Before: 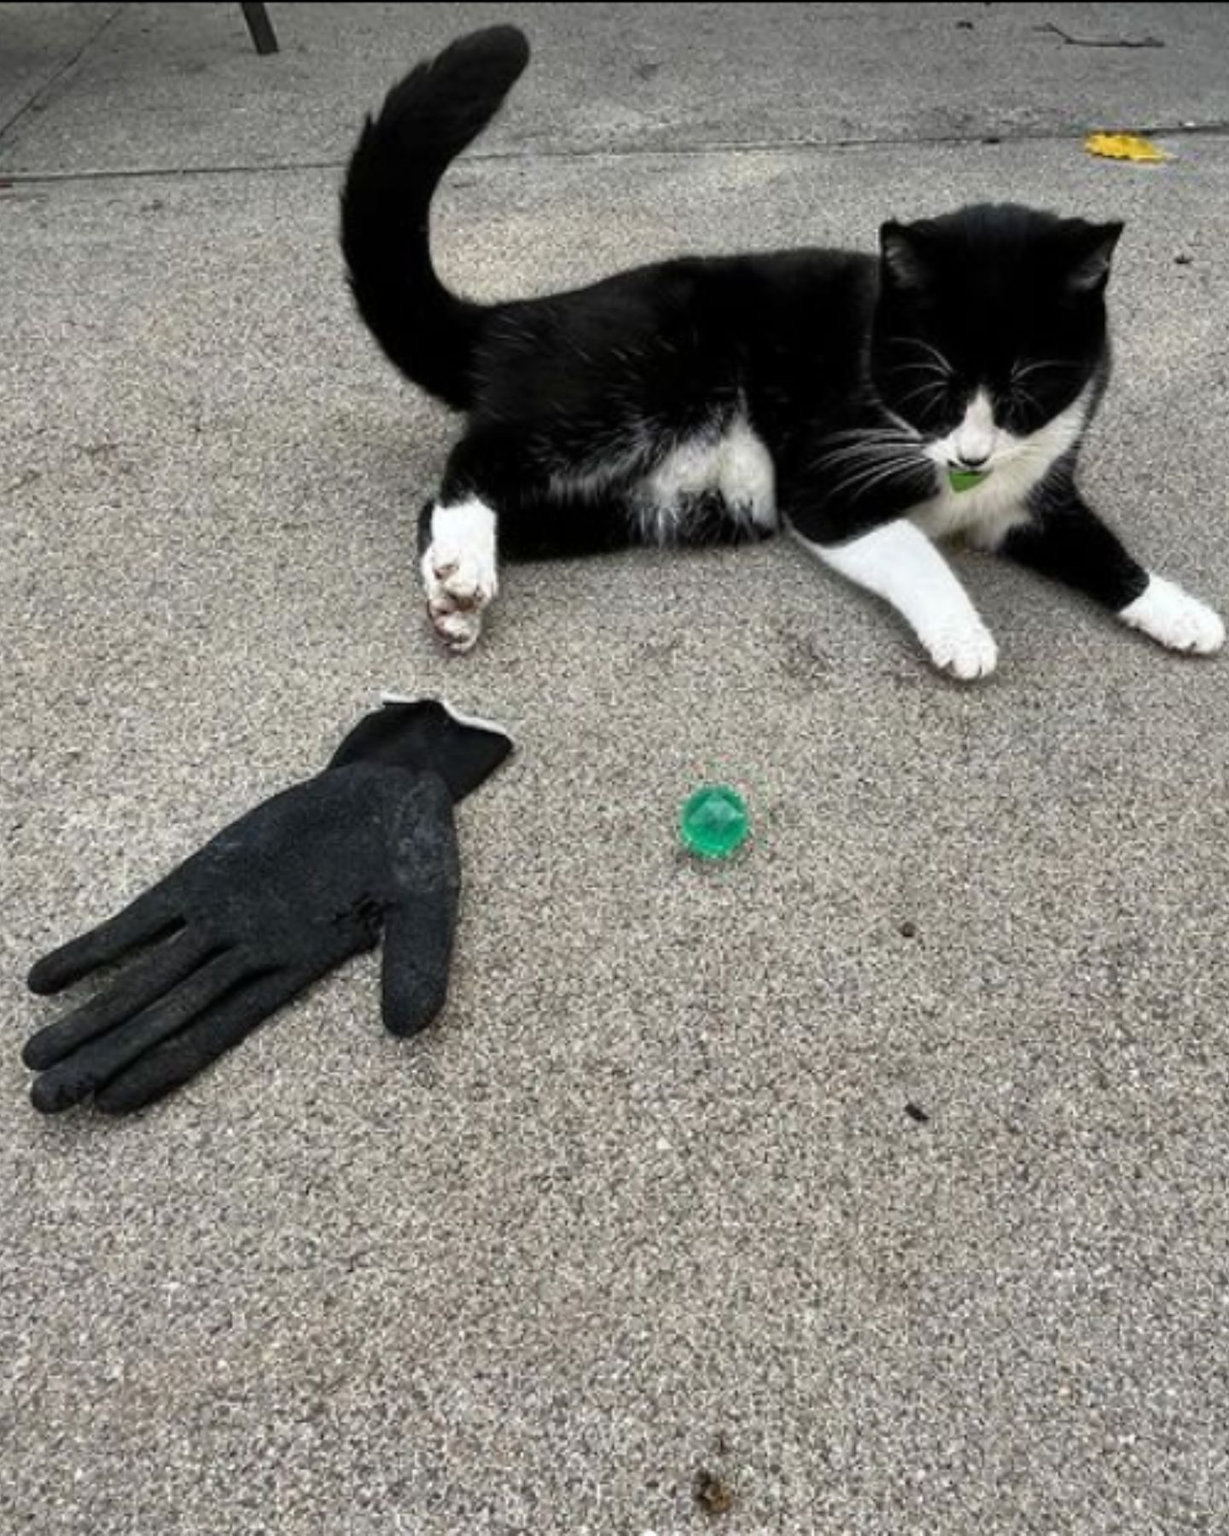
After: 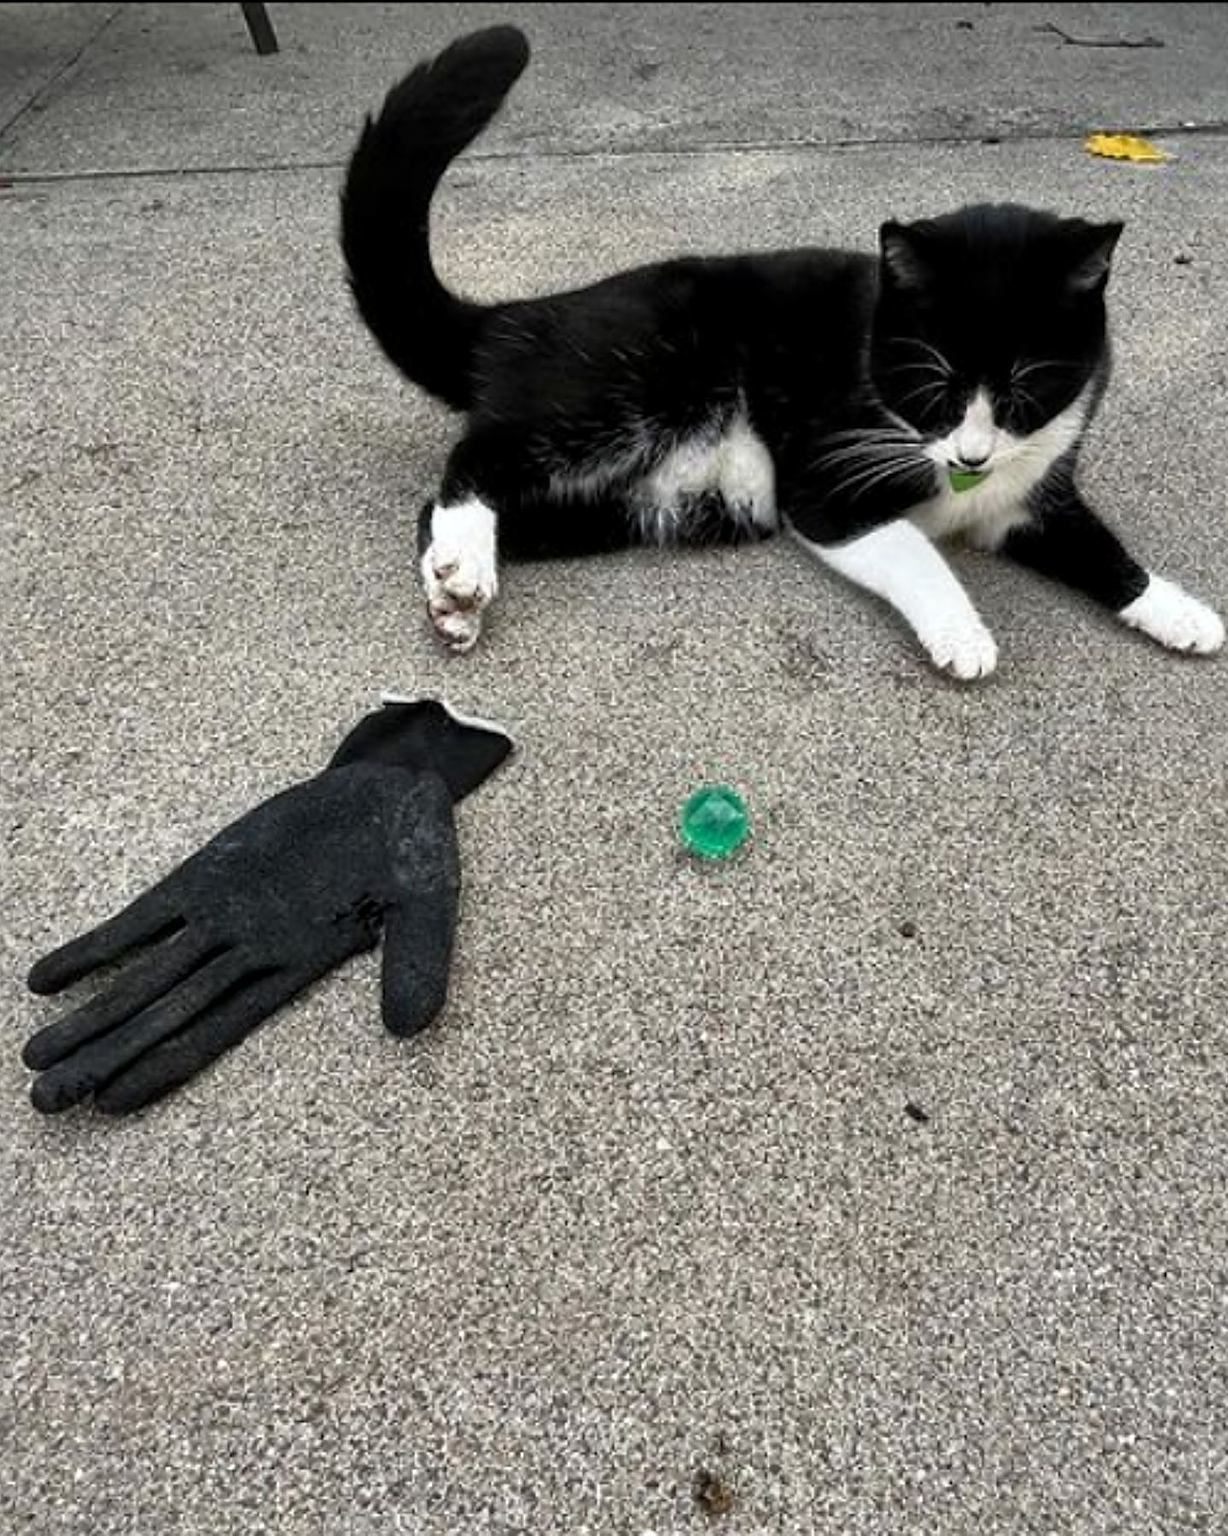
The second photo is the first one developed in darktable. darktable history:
sharpen: on, module defaults
local contrast: mode bilateral grid, contrast 21, coarseness 50, detail 119%, midtone range 0.2
